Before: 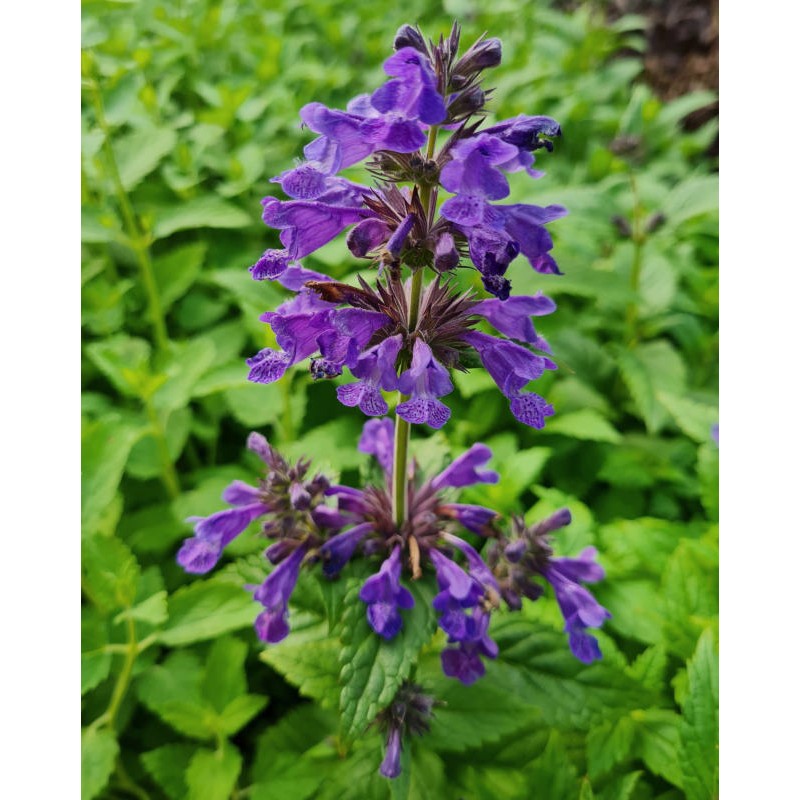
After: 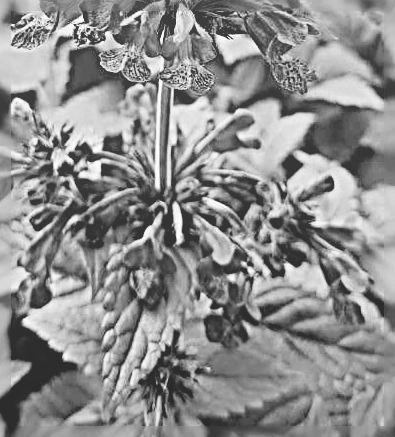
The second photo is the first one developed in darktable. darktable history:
crop: left 29.672%, top 41.786%, right 20.851%, bottom 3.487%
sharpen: radius 4.001, amount 2
contrast equalizer: y [[0.5, 0.5, 0.472, 0.5, 0.5, 0.5], [0.5 ×6], [0.5 ×6], [0 ×6], [0 ×6]]
monochrome: on, module defaults
white balance: red 1.045, blue 0.932
bloom: size 40%
filmic rgb: black relative exposure -5 EV, hardness 2.88, contrast 1.2, highlights saturation mix -30%
exposure: black level correction 0, exposure 0.7 EV, compensate exposure bias true, compensate highlight preservation false
